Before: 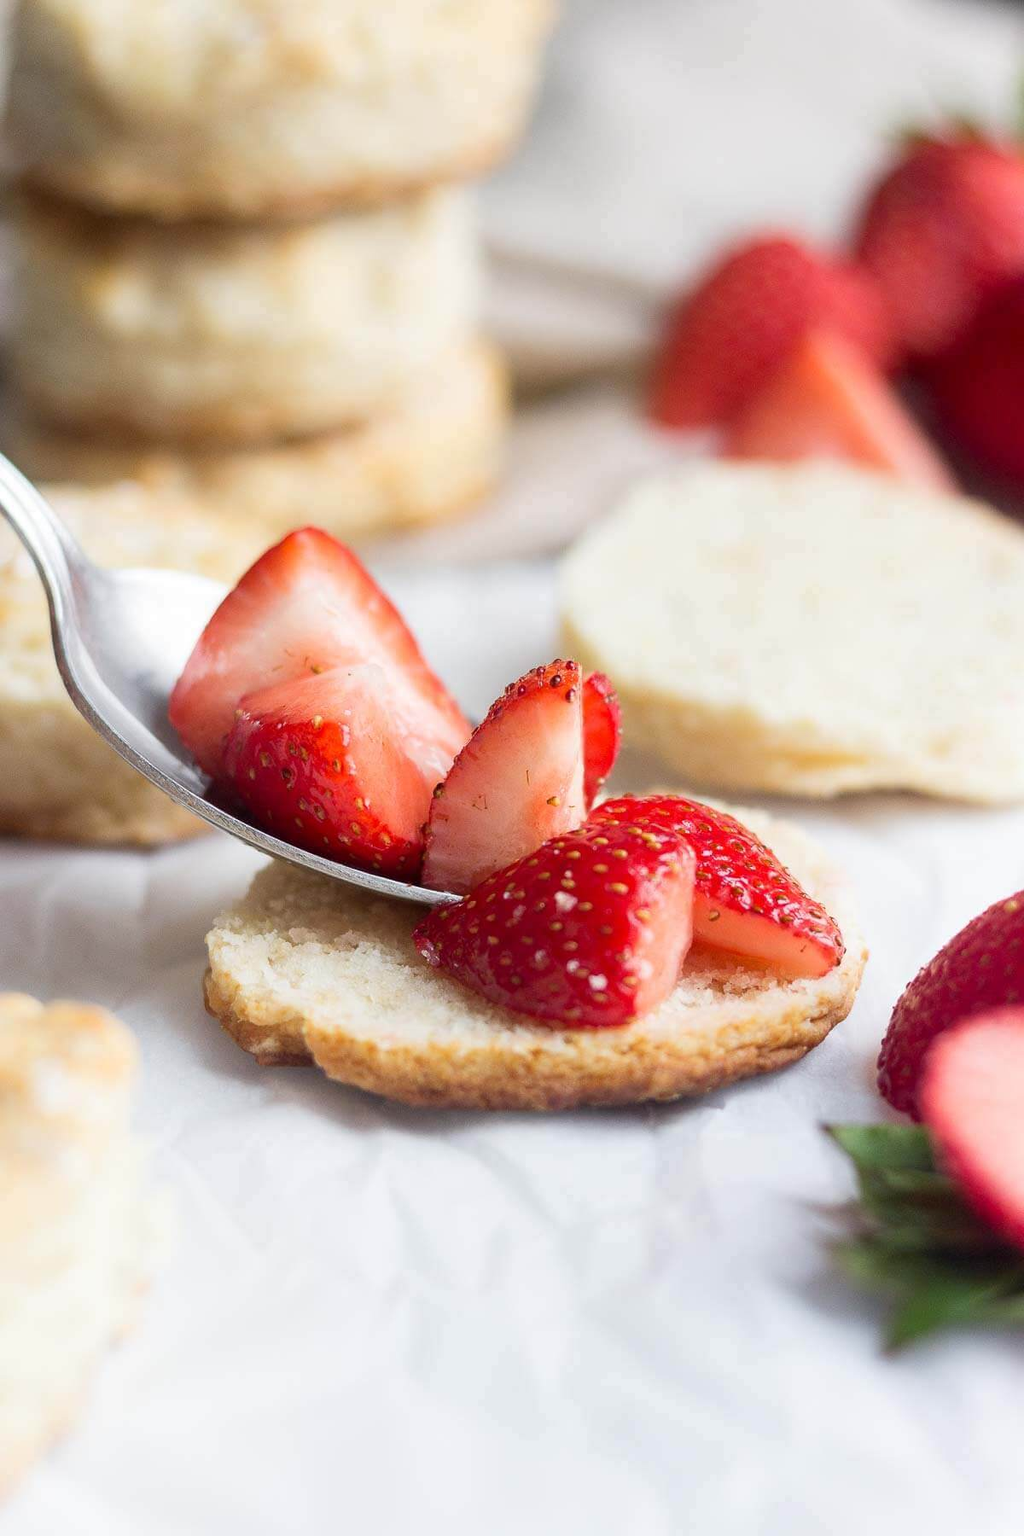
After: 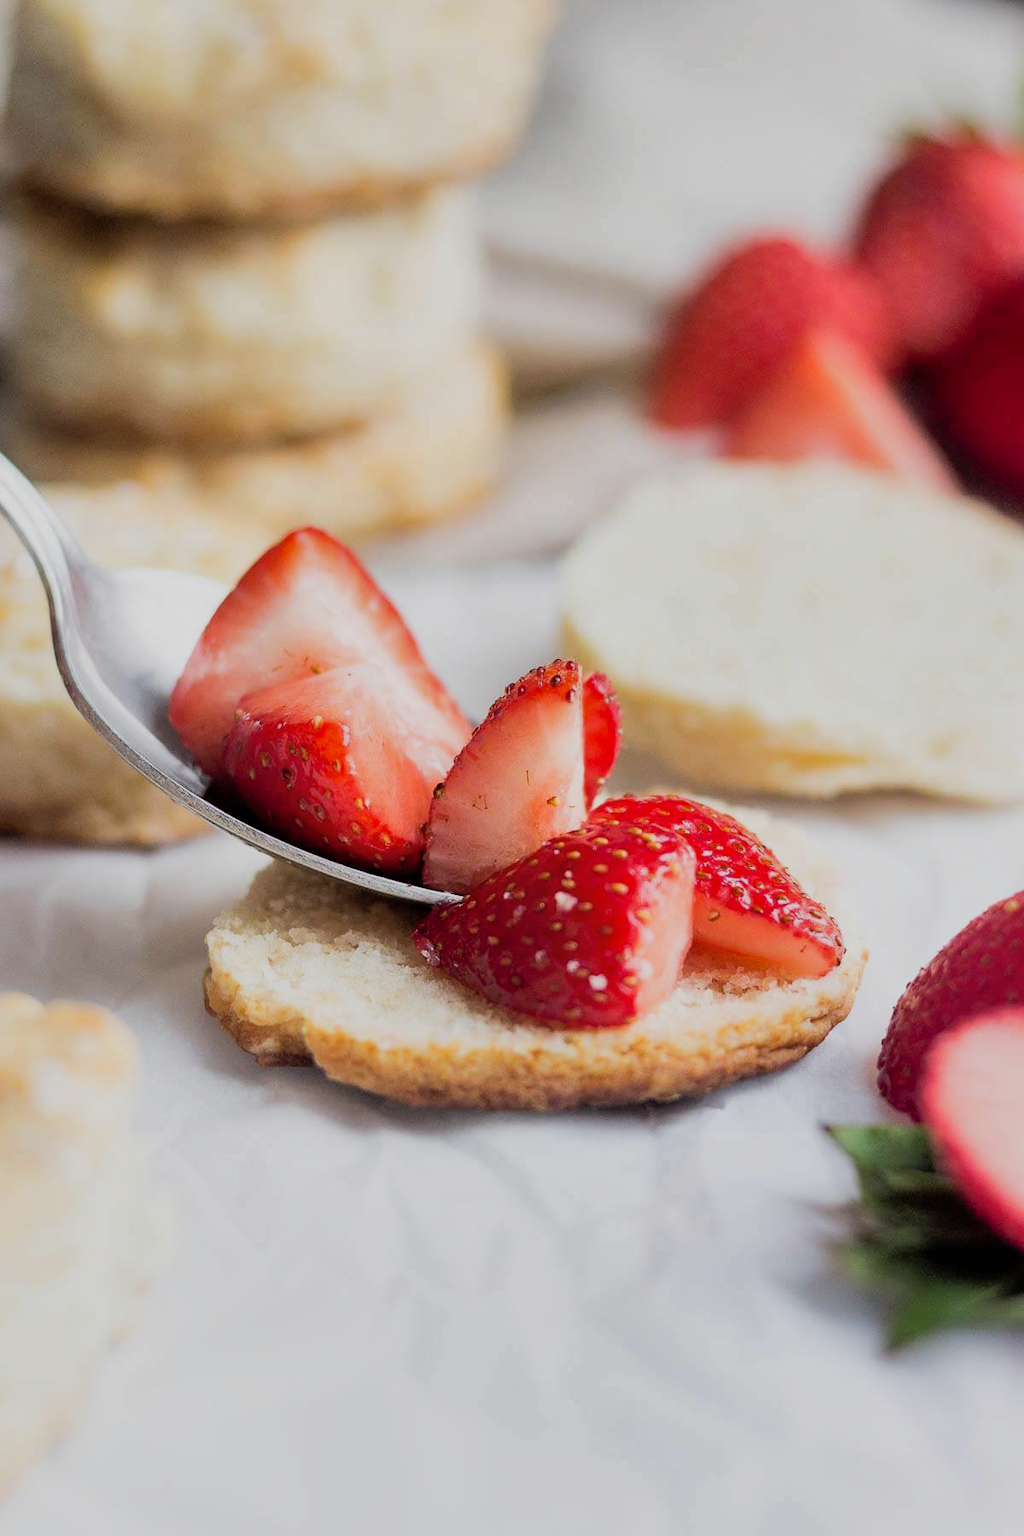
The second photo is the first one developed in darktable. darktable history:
filmic rgb: black relative exposure -5 EV, hardness 2.88, contrast 1.3, highlights saturation mix -30%
shadows and highlights: on, module defaults
